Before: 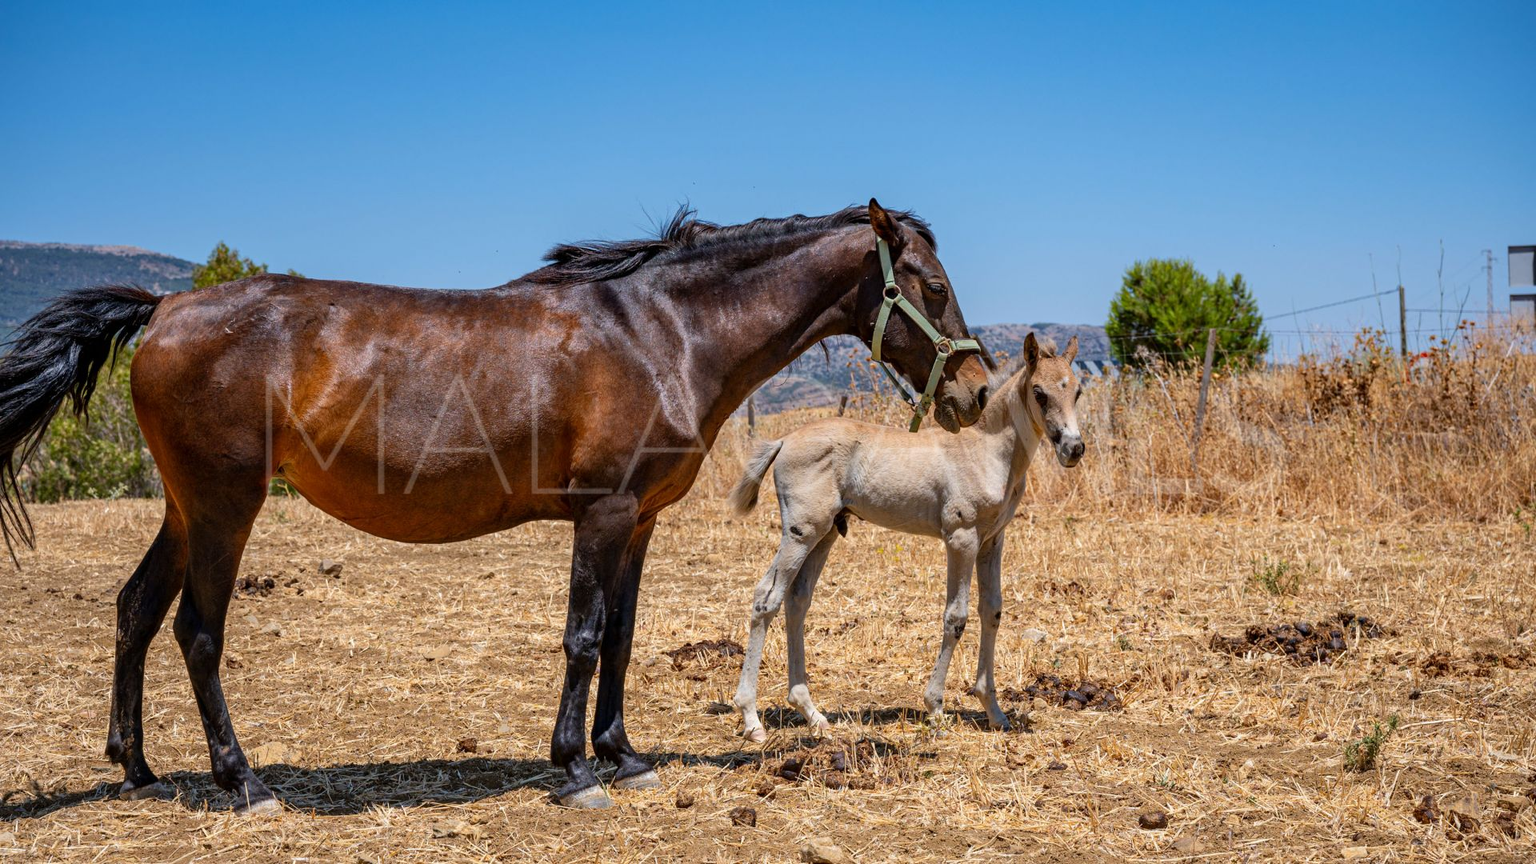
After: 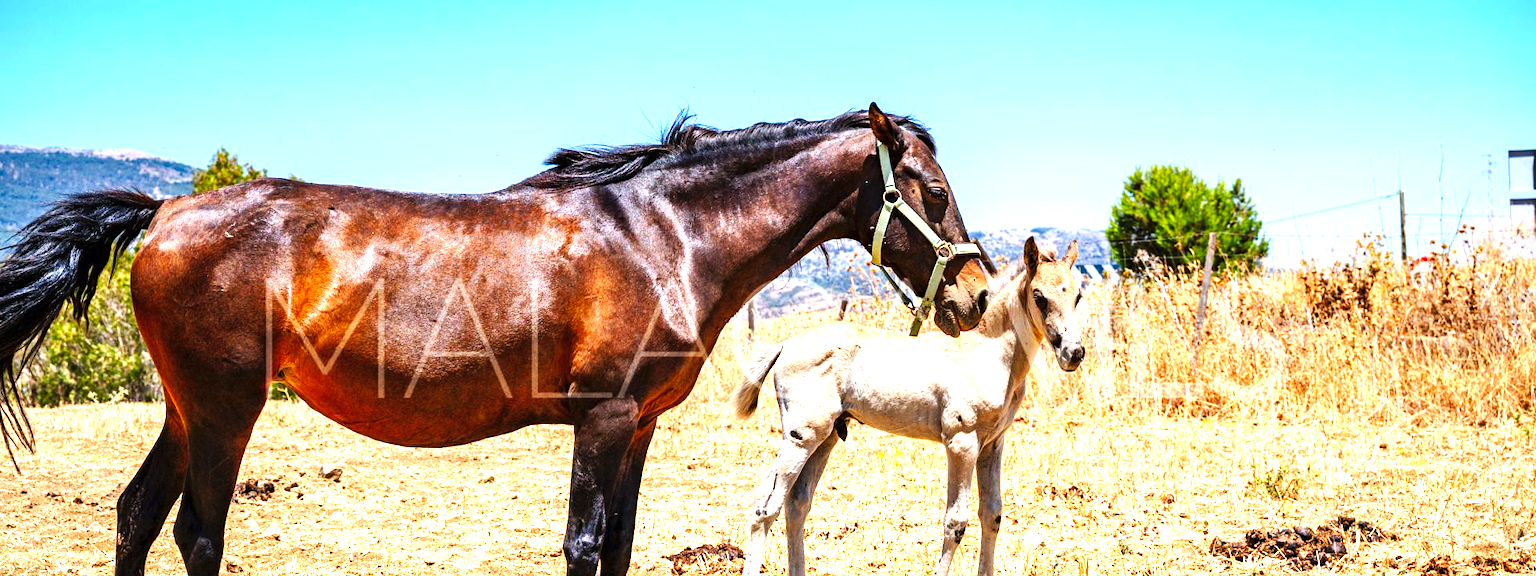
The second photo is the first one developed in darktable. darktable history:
crop: top 11.166%, bottom 22.168%
exposure: black level correction 0, exposure 0.5 EV, compensate highlight preservation false
levels: levels [0, 0.352, 0.703]
tone curve: curves: ch0 [(0, 0) (0.003, 0.002) (0.011, 0.009) (0.025, 0.02) (0.044, 0.034) (0.069, 0.046) (0.1, 0.062) (0.136, 0.083) (0.177, 0.119) (0.224, 0.162) (0.277, 0.216) (0.335, 0.282) (0.399, 0.365) (0.468, 0.457) (0.543, 0.541) (0.623, 0.624) (0.709, 0.713) (0.801, 0.797) (0.898, 0.889) (1, 1)], preserve colors none
